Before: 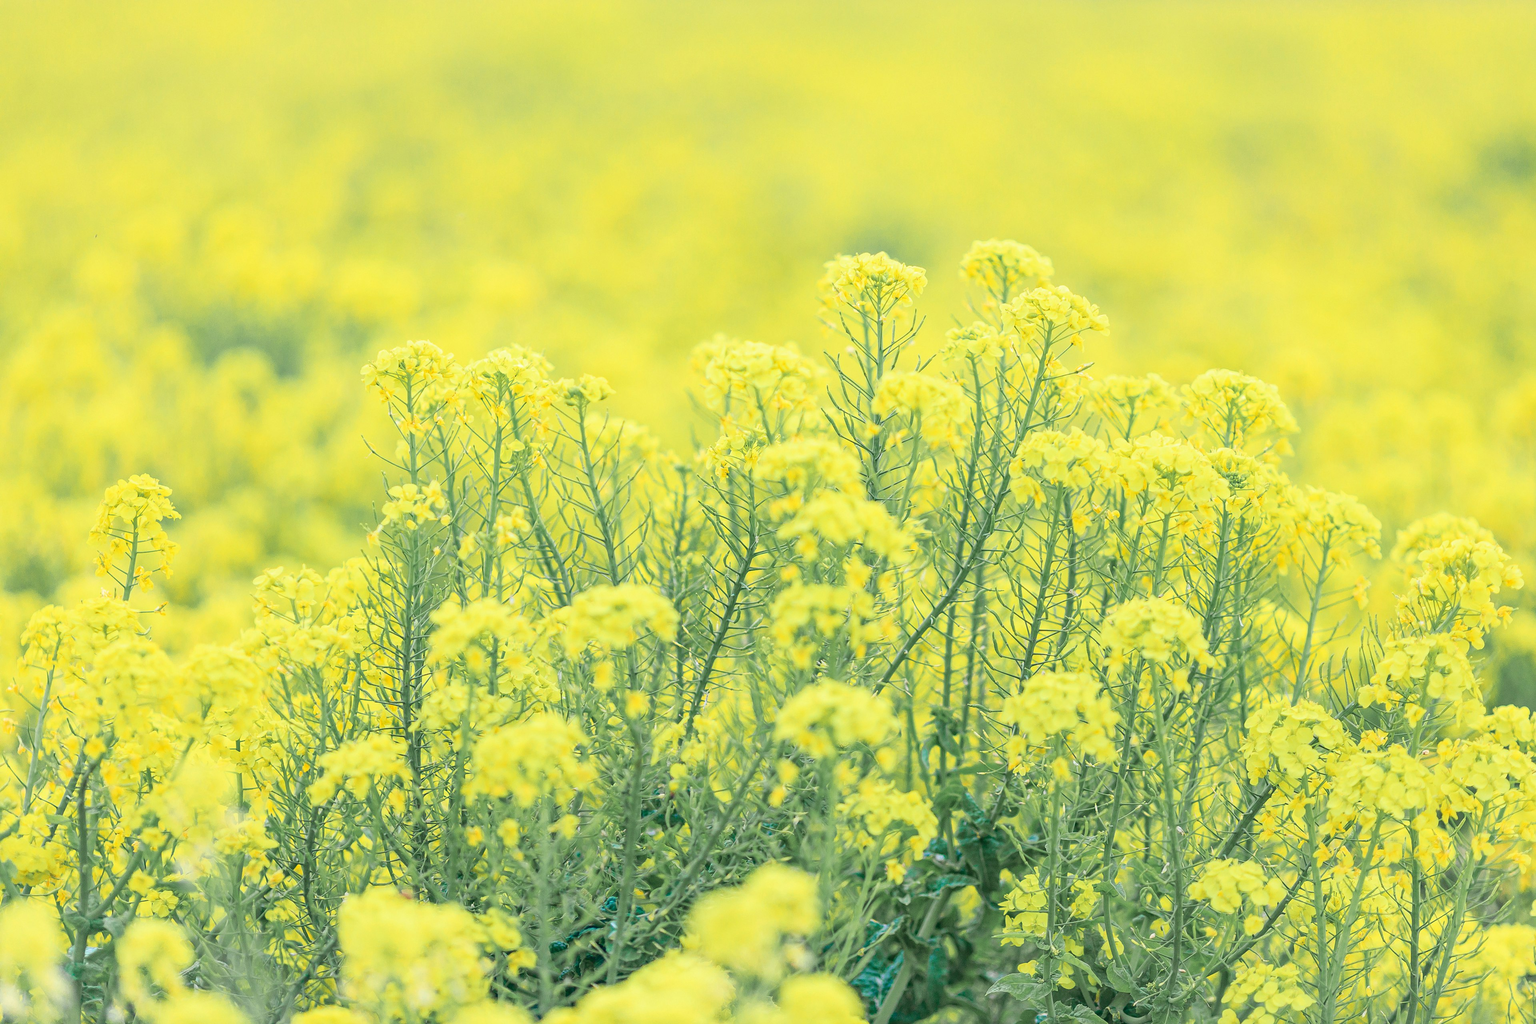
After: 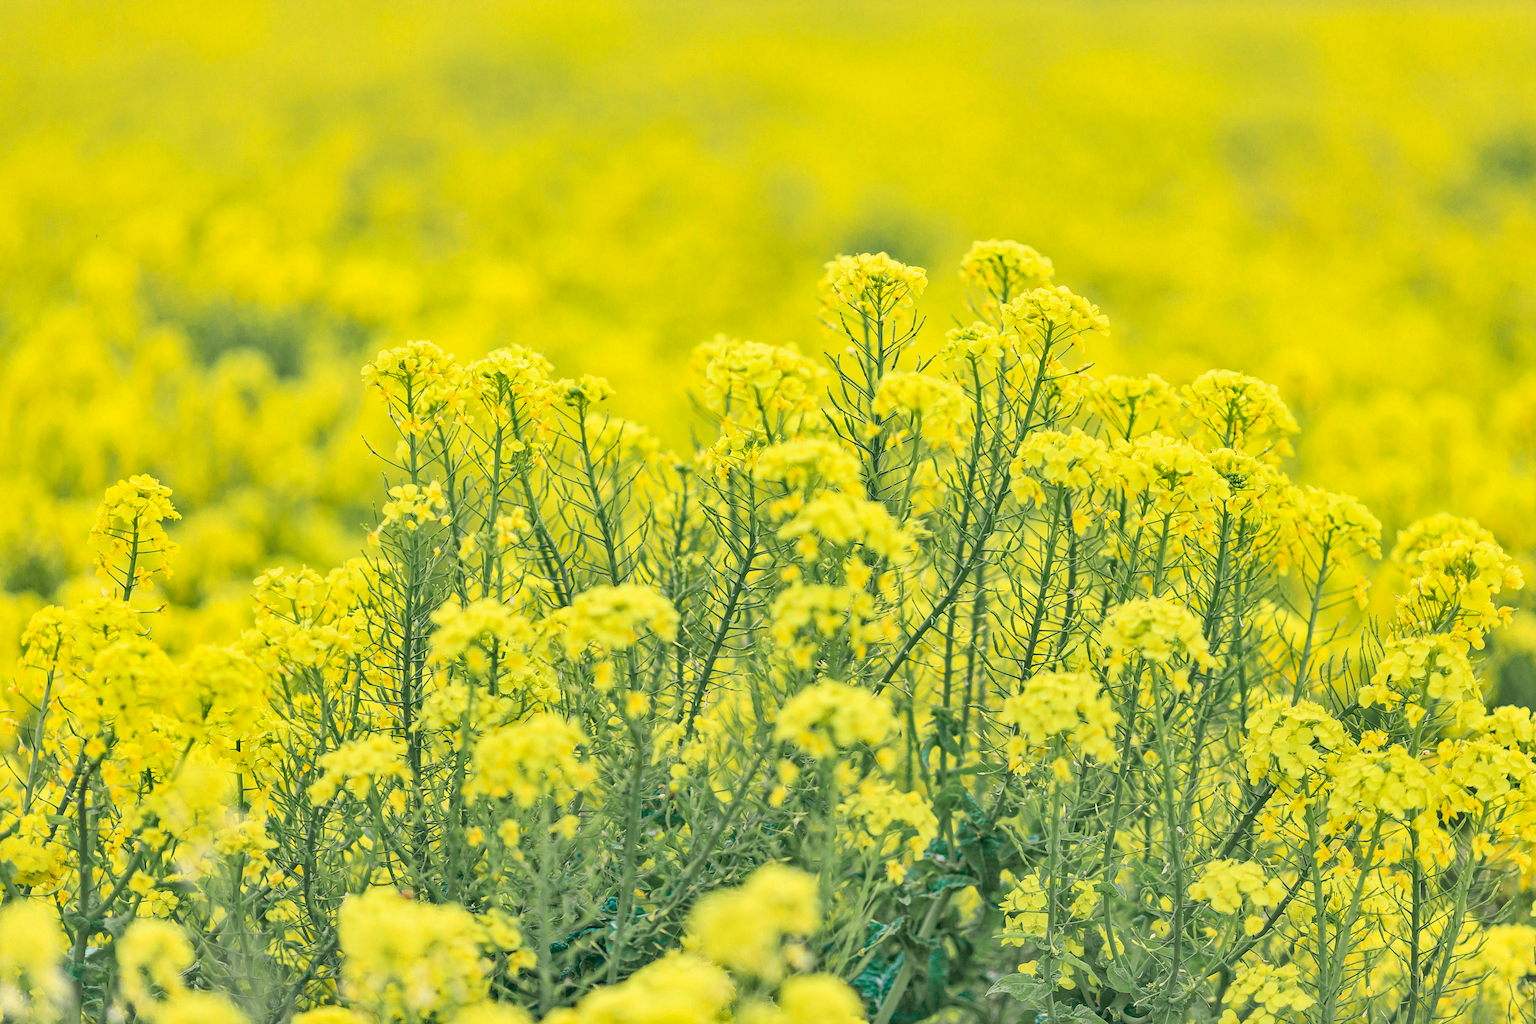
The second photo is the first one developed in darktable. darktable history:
white balance: red 1.045, blue 0.932
shadows and highlights: soften with gaussian
